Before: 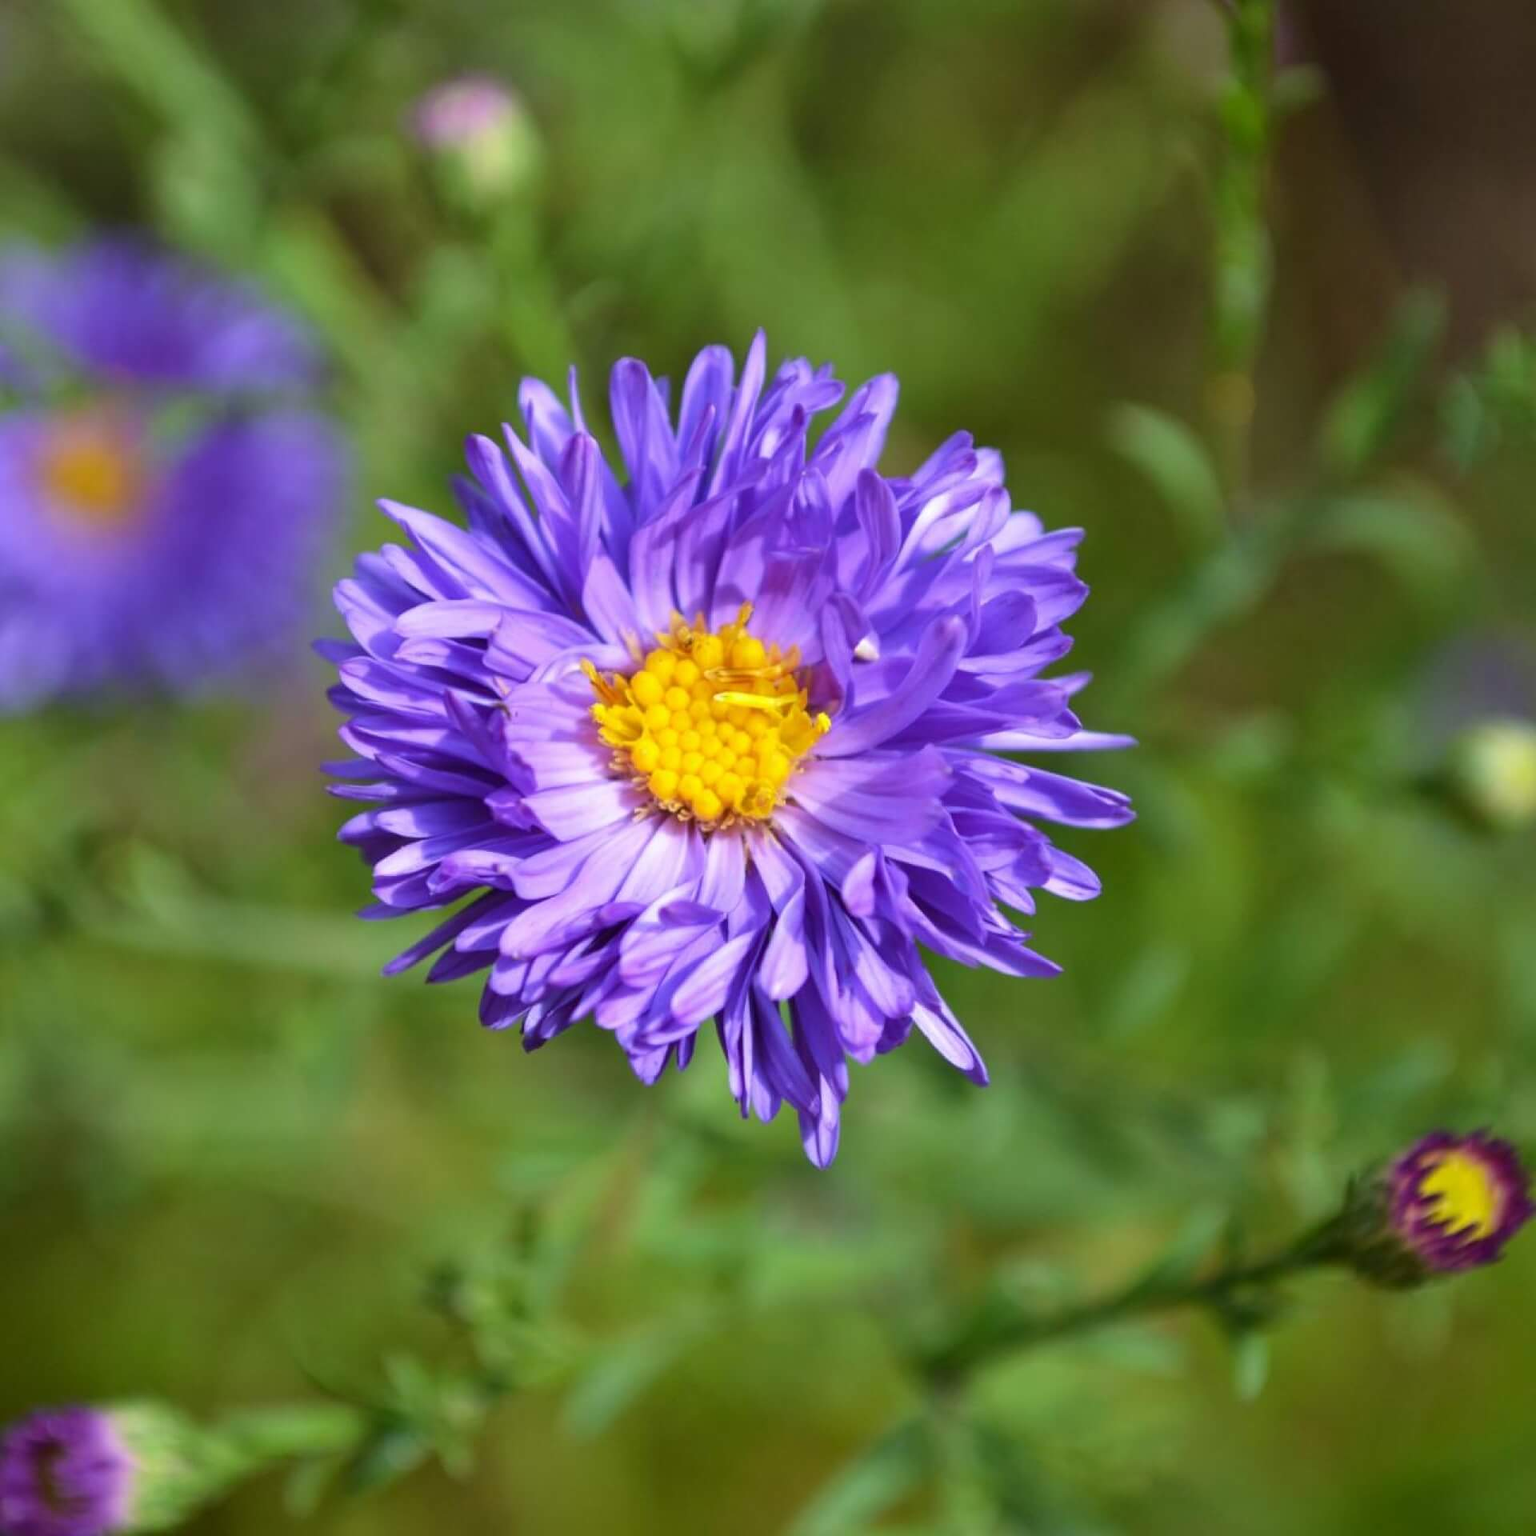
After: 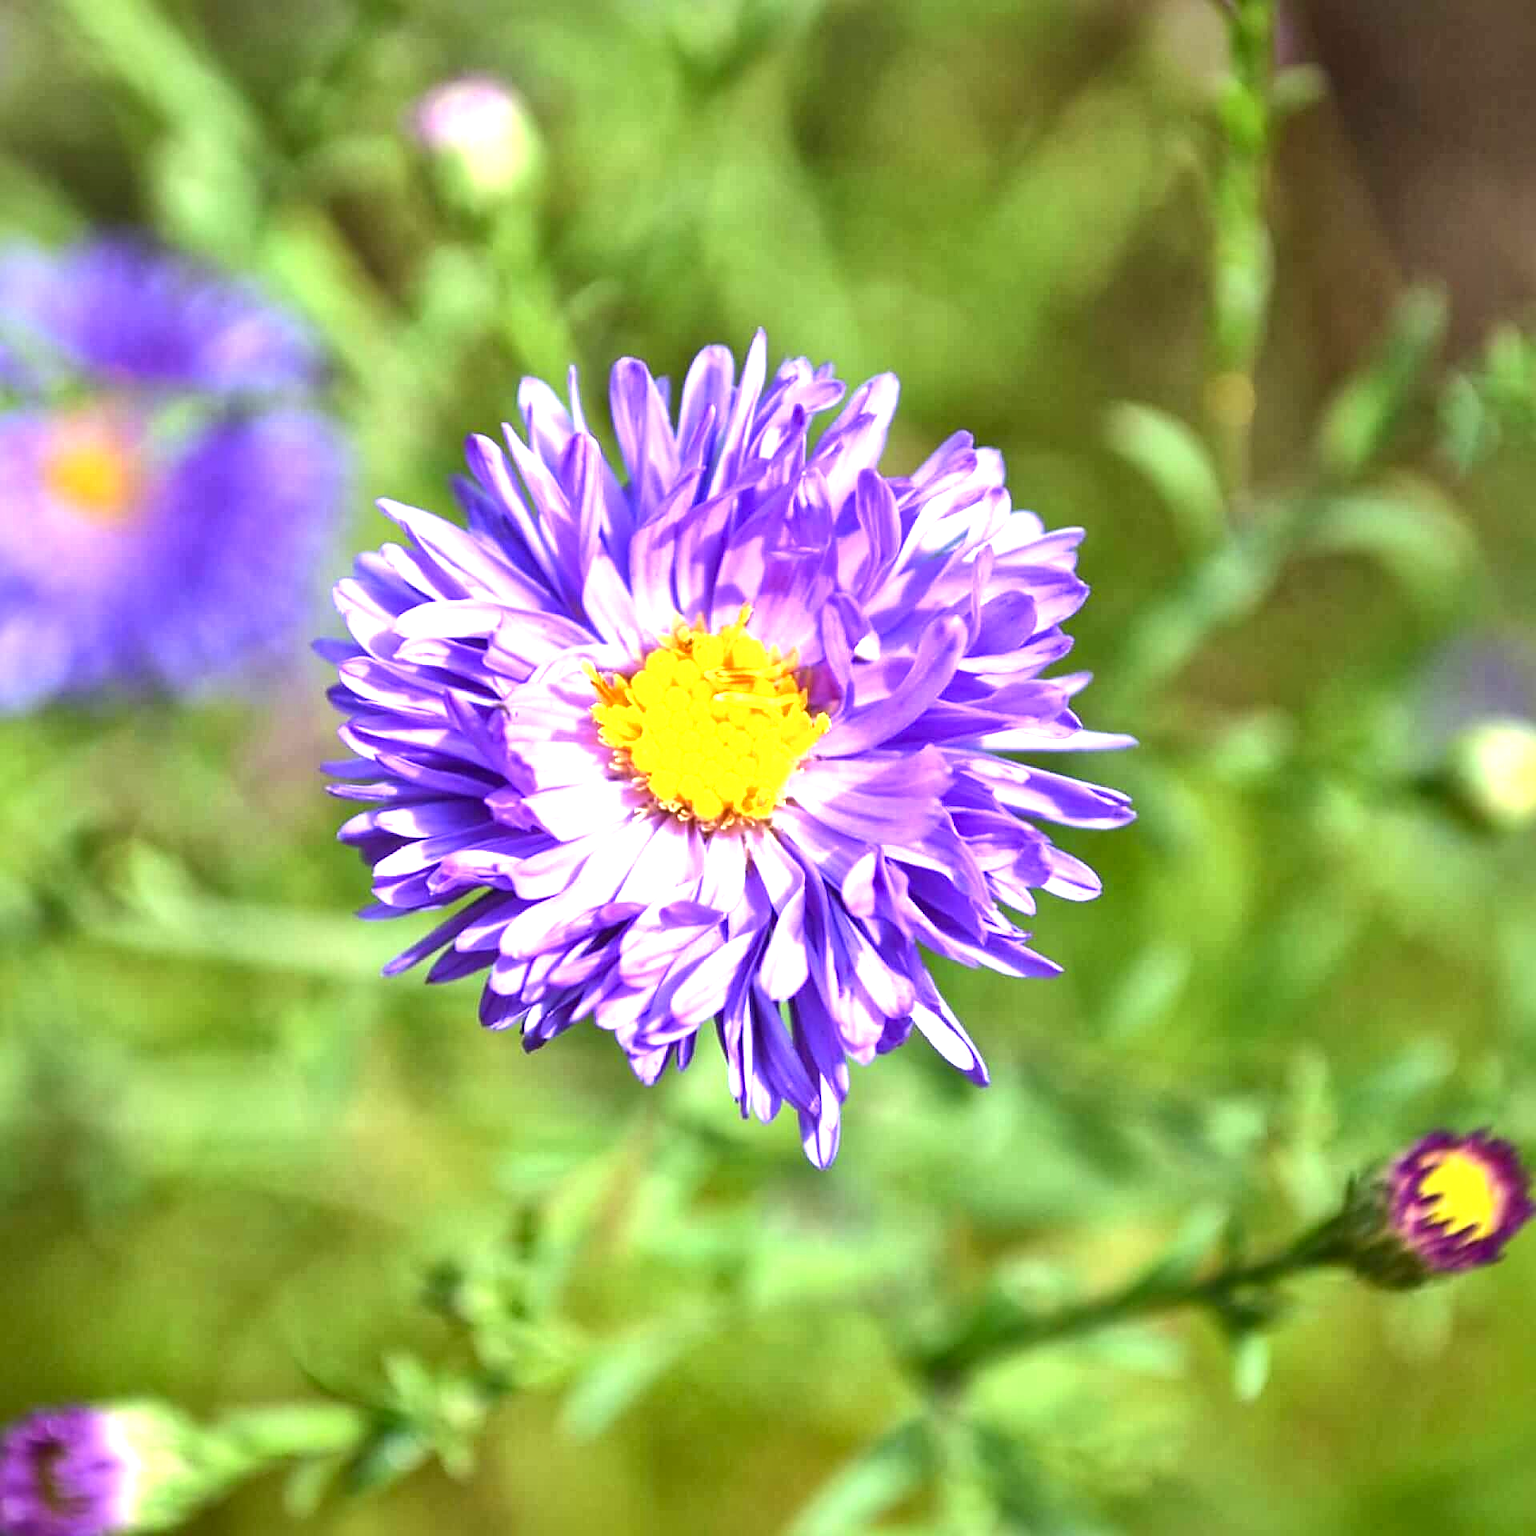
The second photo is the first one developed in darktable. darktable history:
exposure: black level correction 0, exposure 1.381 EV, compensate highlight preservation false
sharpen: on, module defaults
local contrast: mode bilateral grid, contrast 21, coarseness 51, detail 161%, midtone range 0.2
